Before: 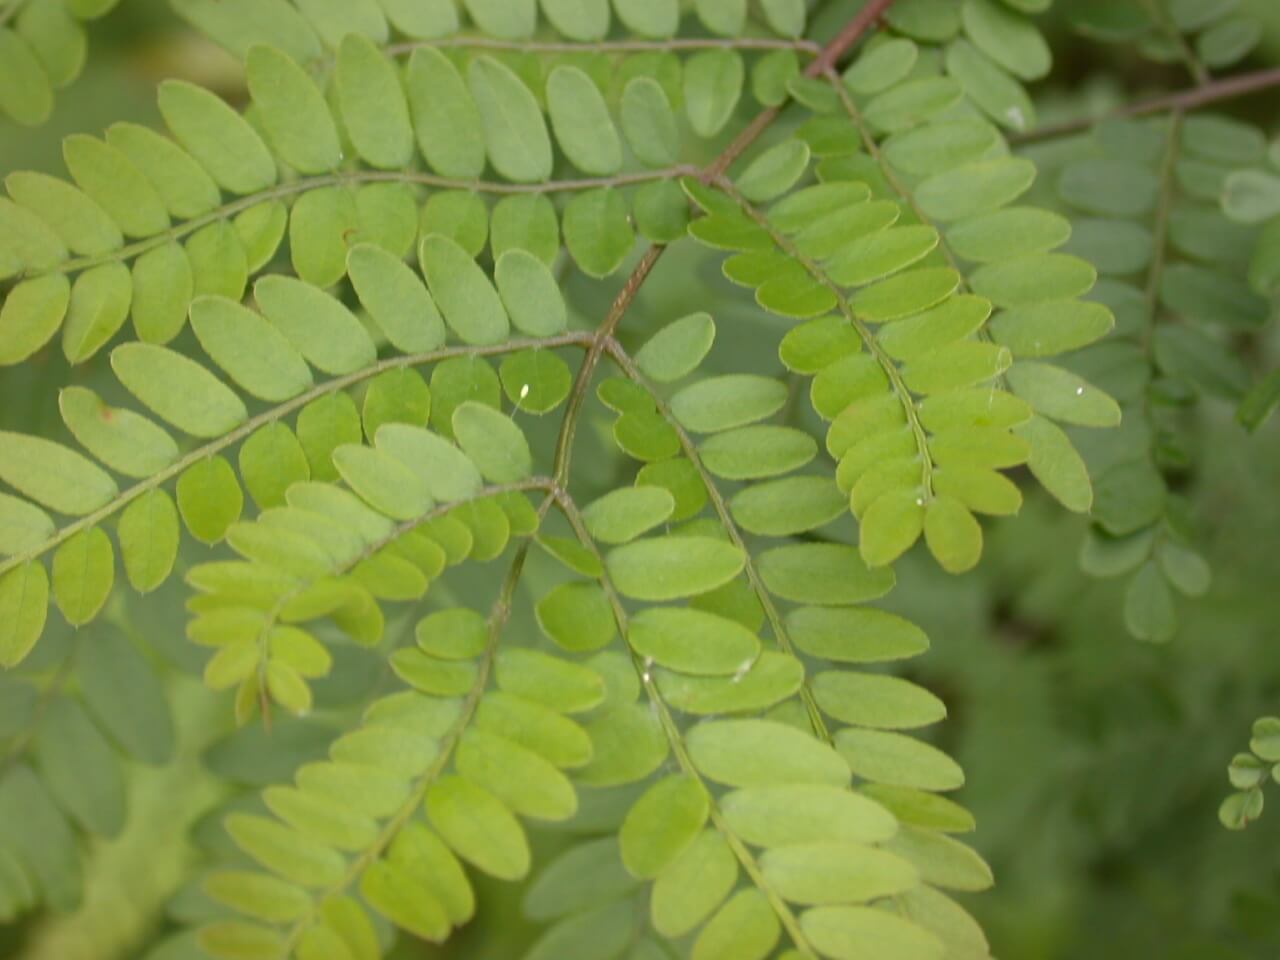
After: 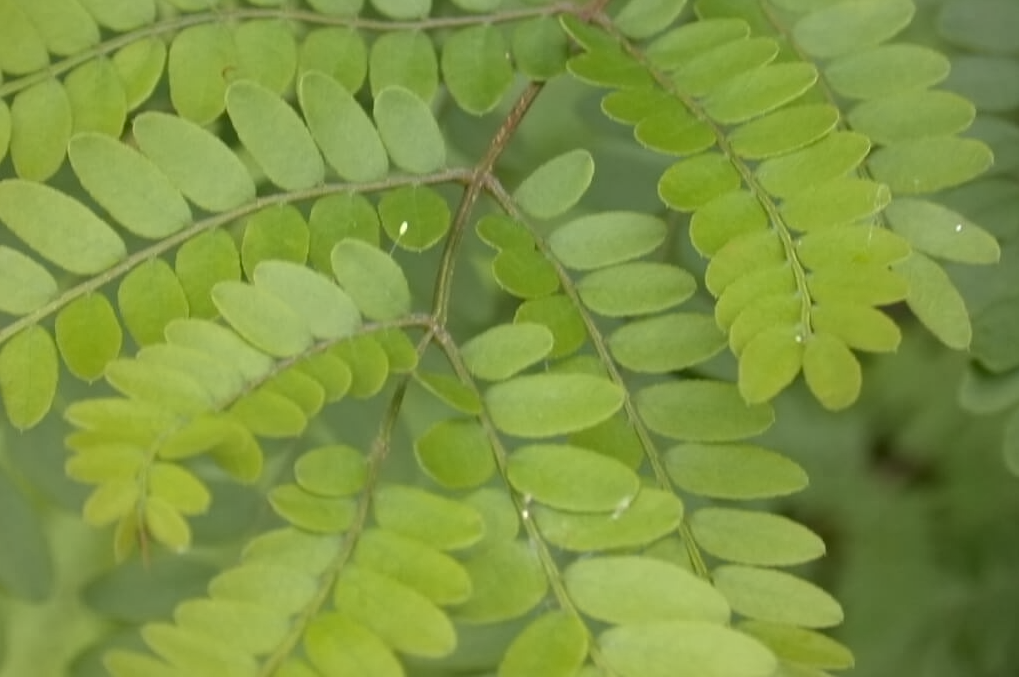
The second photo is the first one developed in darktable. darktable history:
crop: left 9.53%, top 17.082%, right 10.841%, bottom 12.383%
contrast equalizer: y [[0.5 ×6], [0.5 ×6], [0.5 ×6], [0 ×6], [0, 0.039, 0.251, 0.29, 0.293, 0.292]]
